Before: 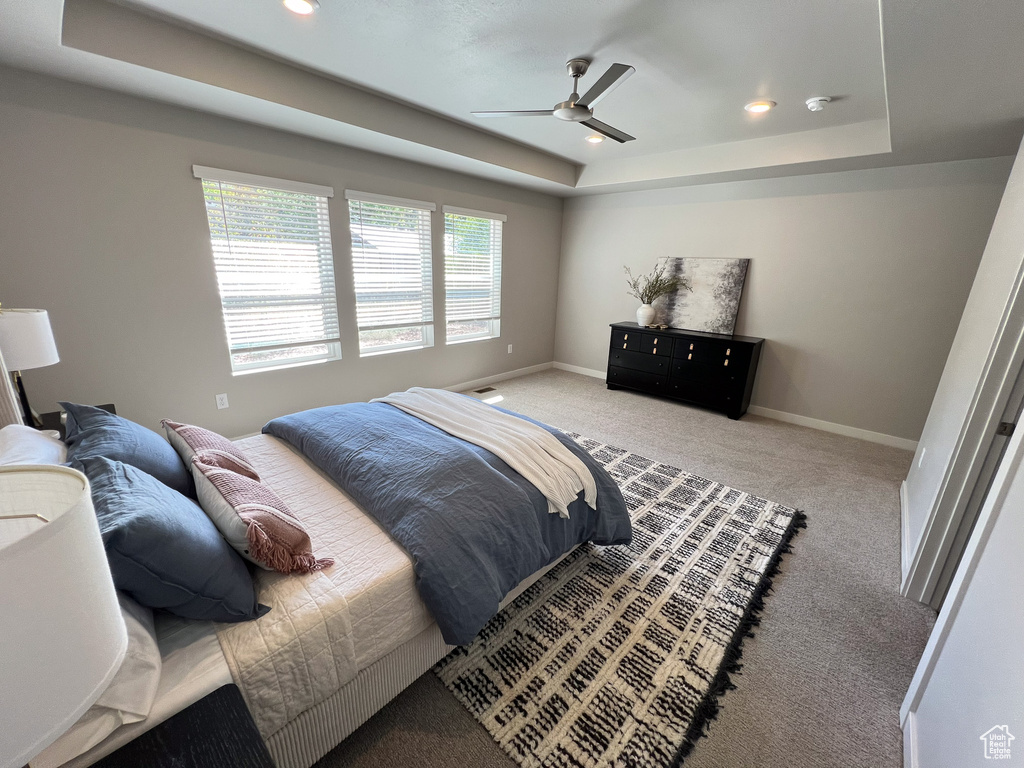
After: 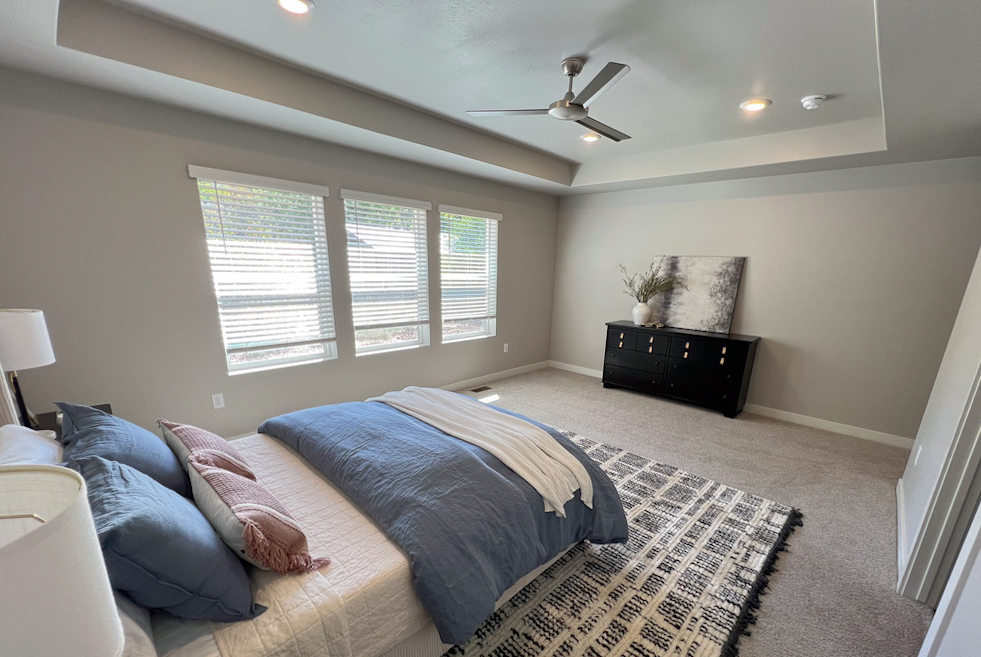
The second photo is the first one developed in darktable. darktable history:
crop and rotate: angle 0.145°, left 0.259%, right 3.549%, bottom 14.136%
shadows and highlights: on, module defaults
